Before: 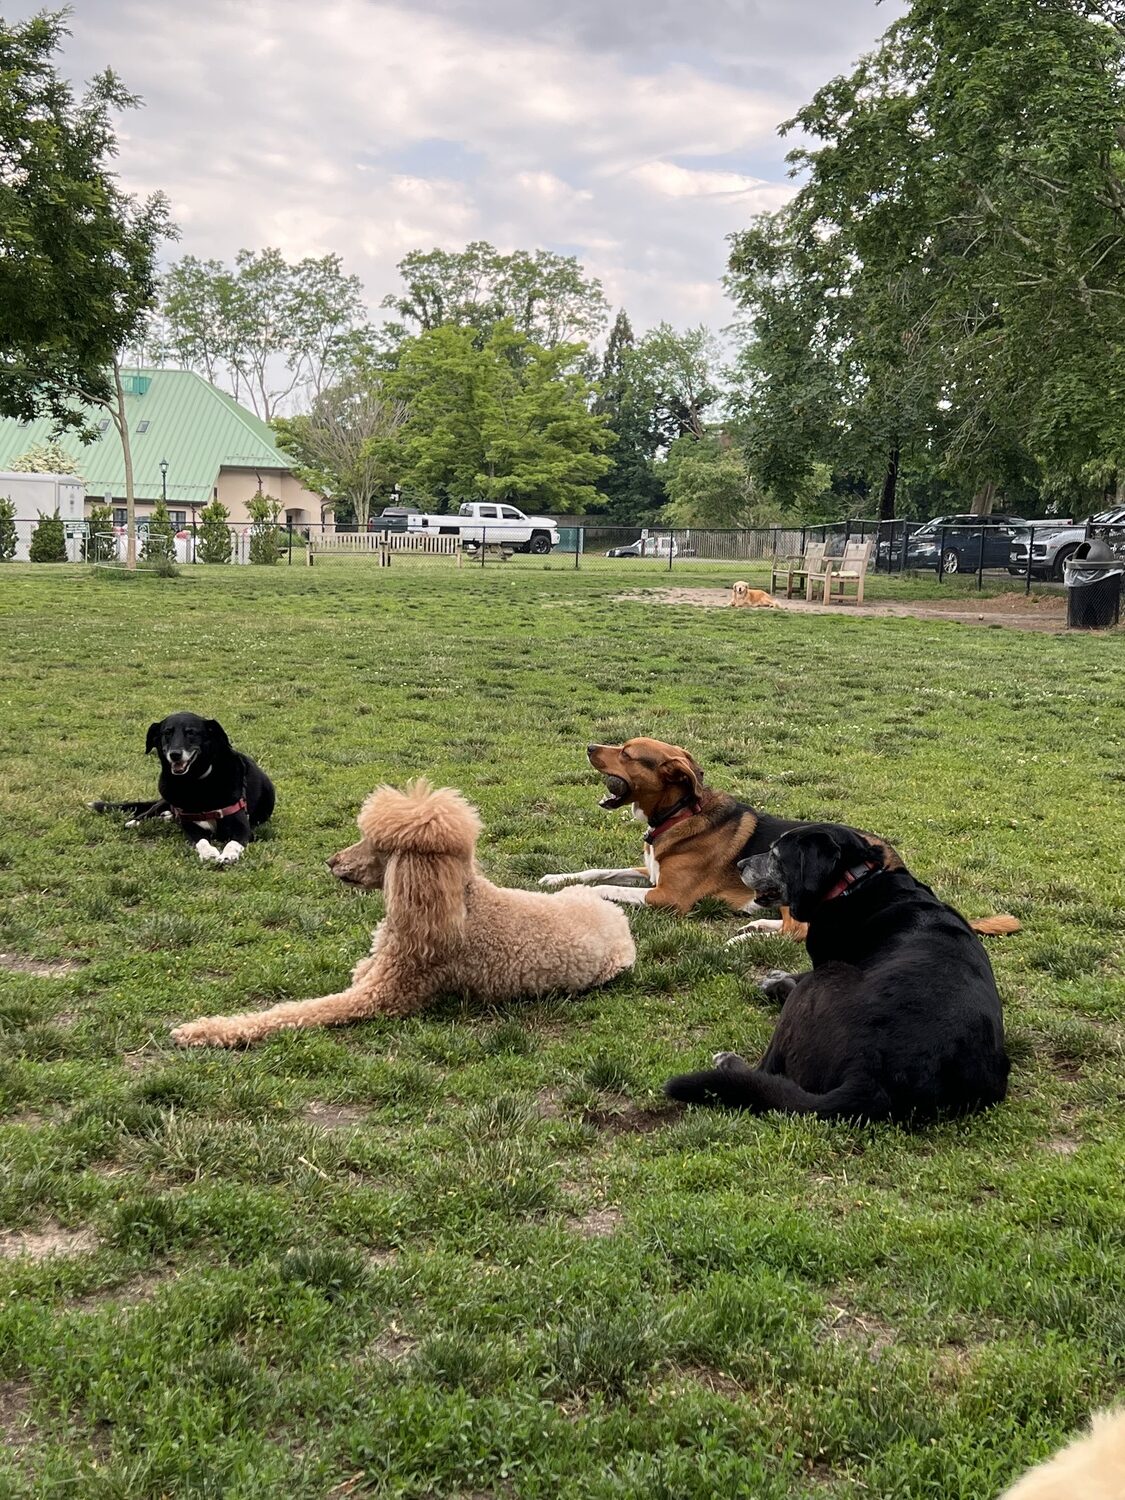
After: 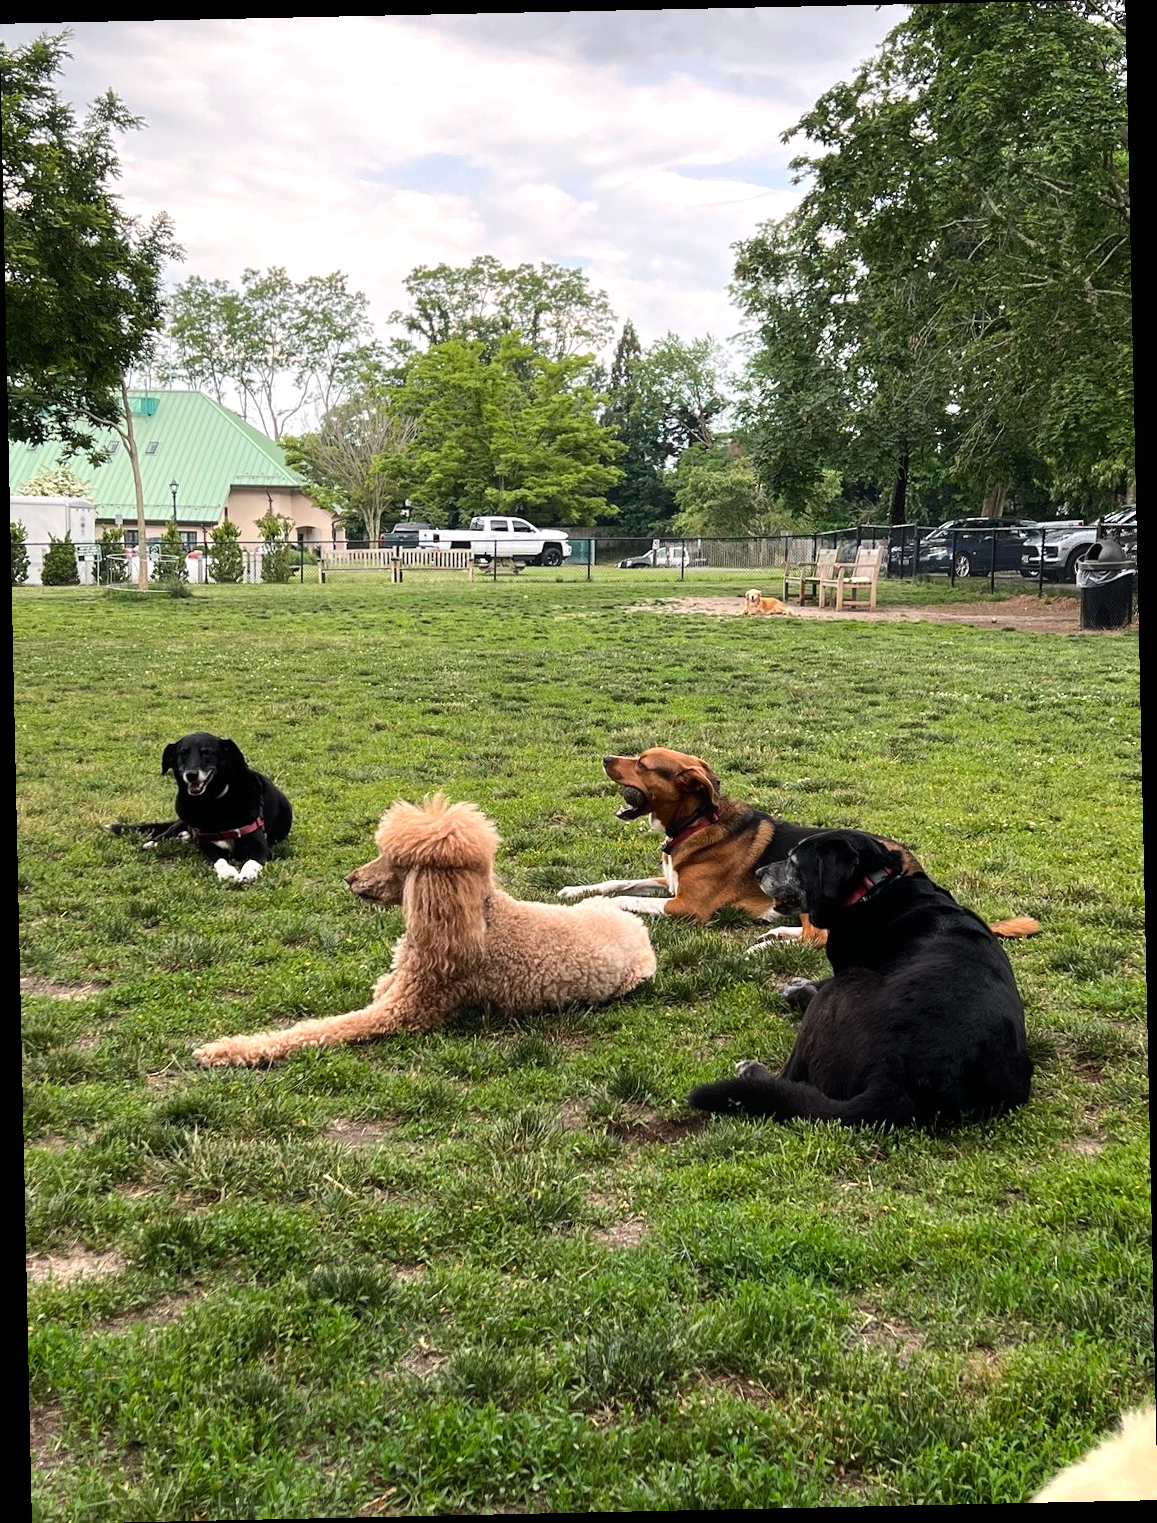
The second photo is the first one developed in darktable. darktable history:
rotate and perspective: rotation -1.24°, automatic cropping off
contrast equalizer: y [[0.5, 0.5, 0.472, 0.5, 0.5, 0.5], [0.5 ×6], [0.5 ×6], [0 ×6], [0 ×6]]
white balance: emerald 1
tone equalizer: -8 EV -0.417 EV, -7 EV -0.389 EV, -6 EV -0.333 EV, -5 EV -0.222 EV, -3 EV 0.222 EV, -2 EV 0.333 EV, -1 EV 0.389 EV, +0 EV 0.417 EV, edges refinement/feathering 500, mask exposure compensation -1.57 EV, preserve details no
